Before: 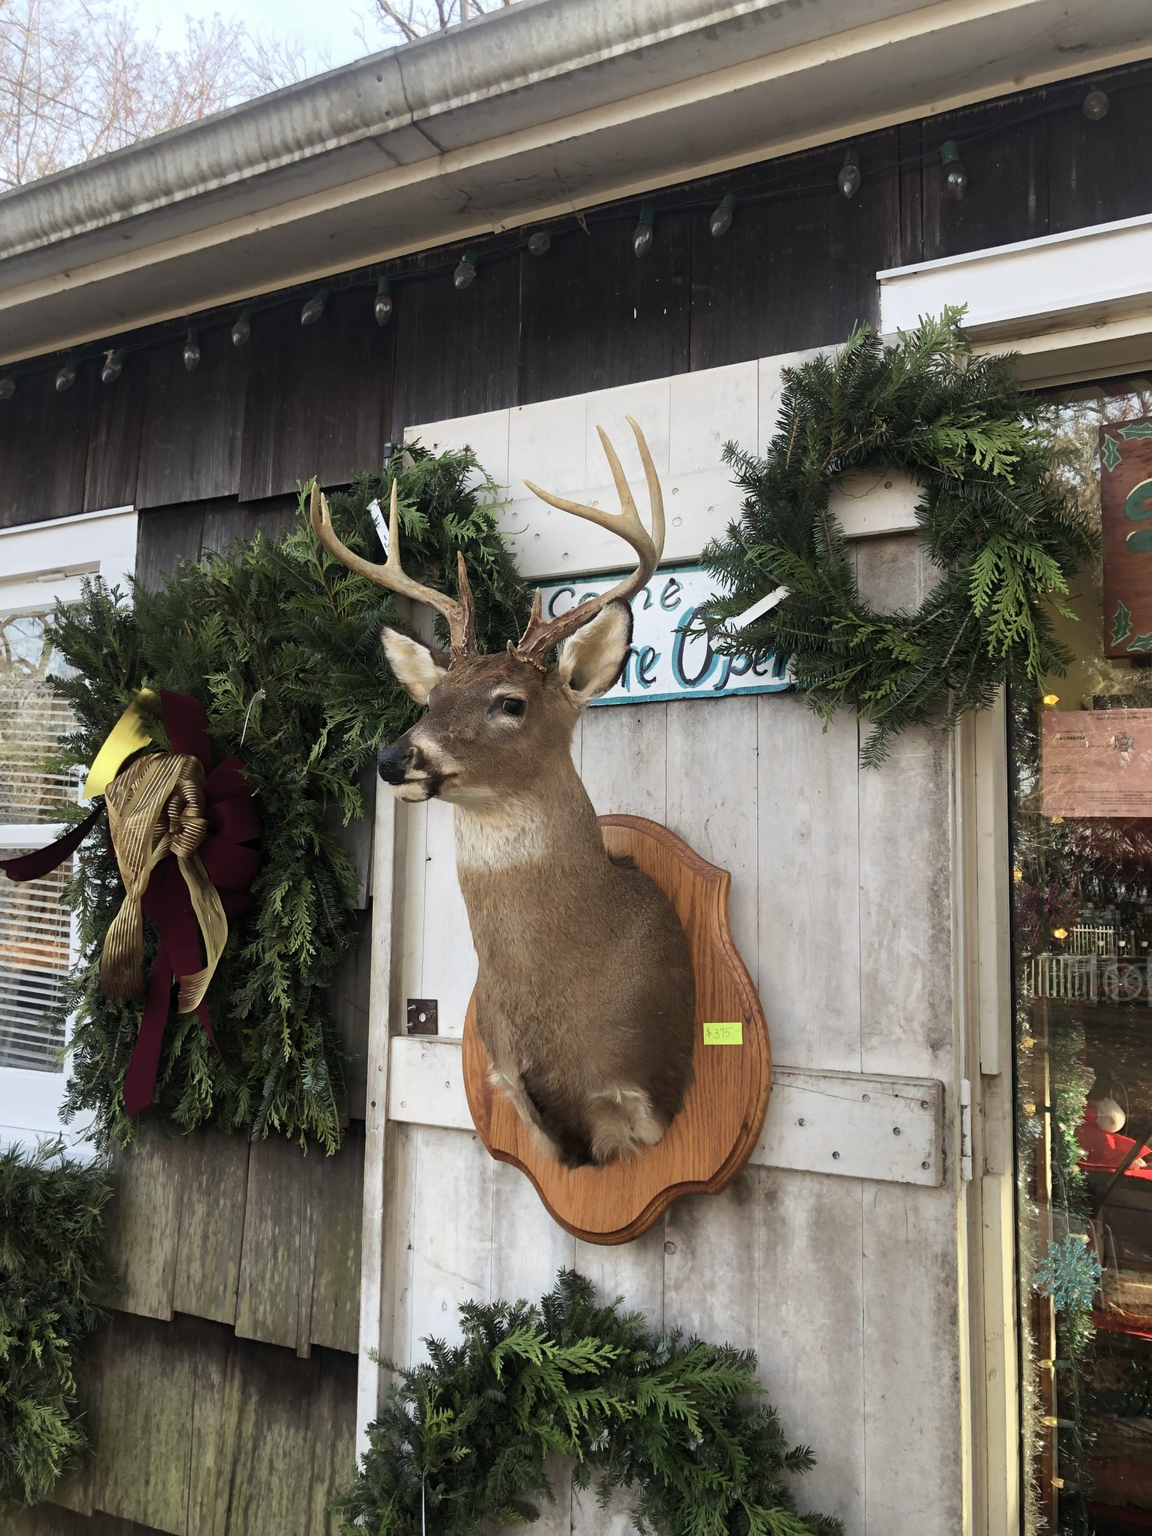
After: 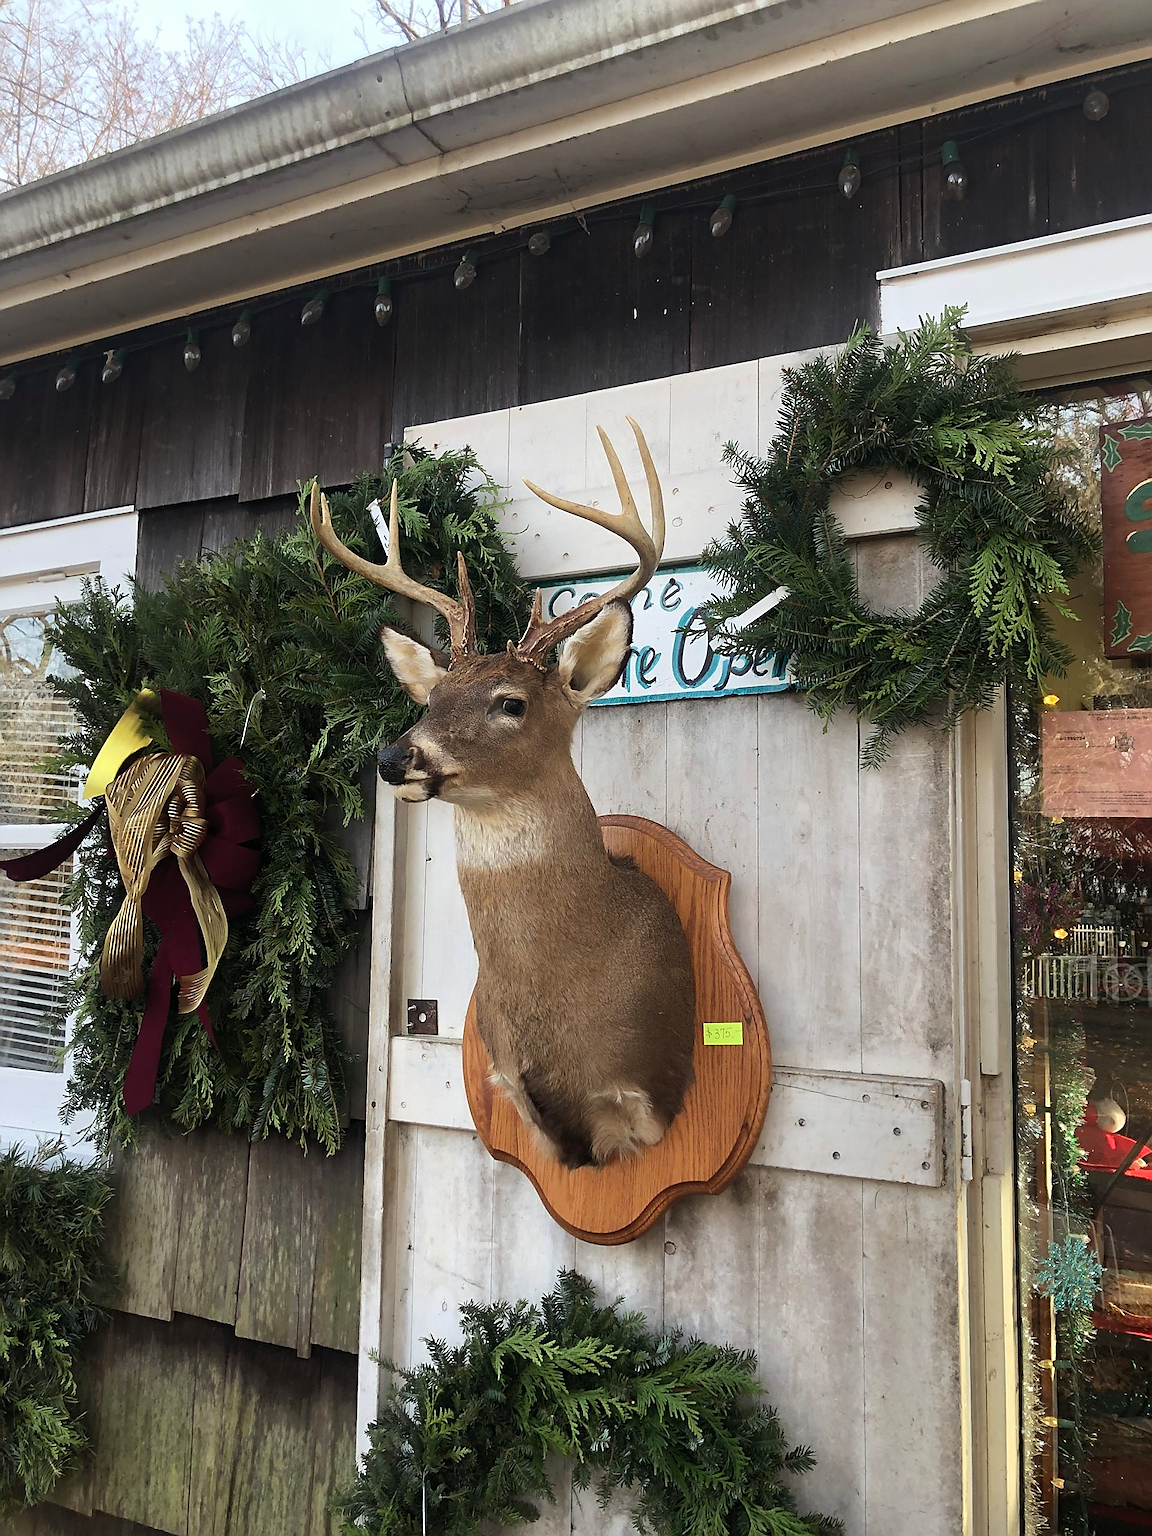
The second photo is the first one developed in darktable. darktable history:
sharpen: radius 1.419, amount 1.254, threshold 0.803
